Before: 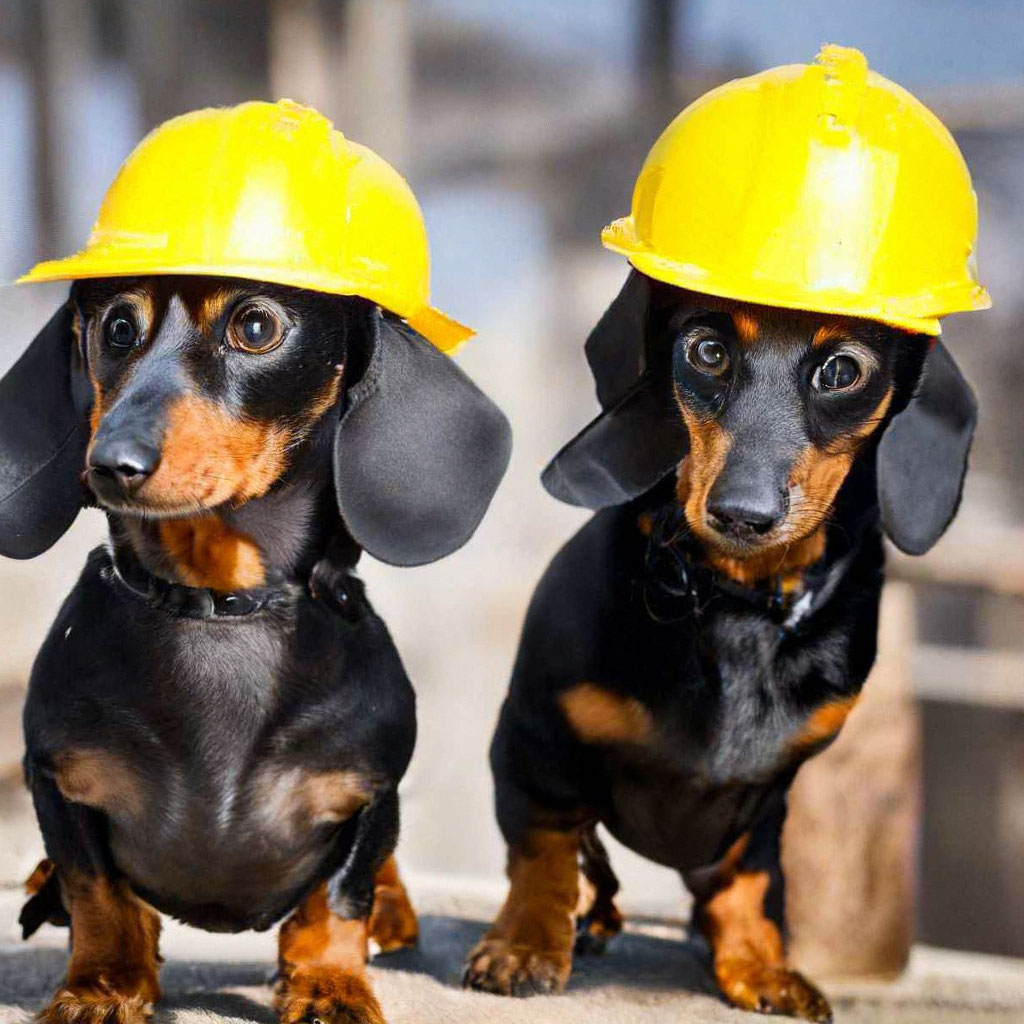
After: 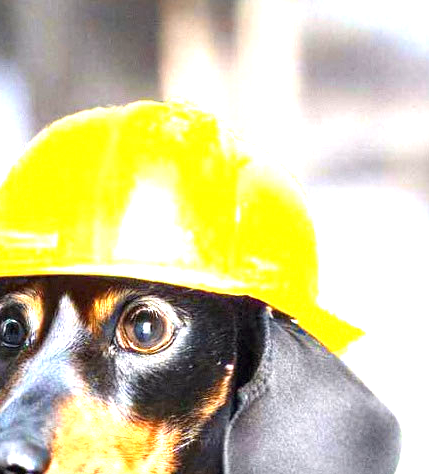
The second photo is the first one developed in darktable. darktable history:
crop and rotate: left 10.817%, top 0.062%, right 47.194%, bottom 53.626%
exposure: black level correction 0, exposure 1.625 EV, compensate exposure bias true, compensate highlight preservation false
